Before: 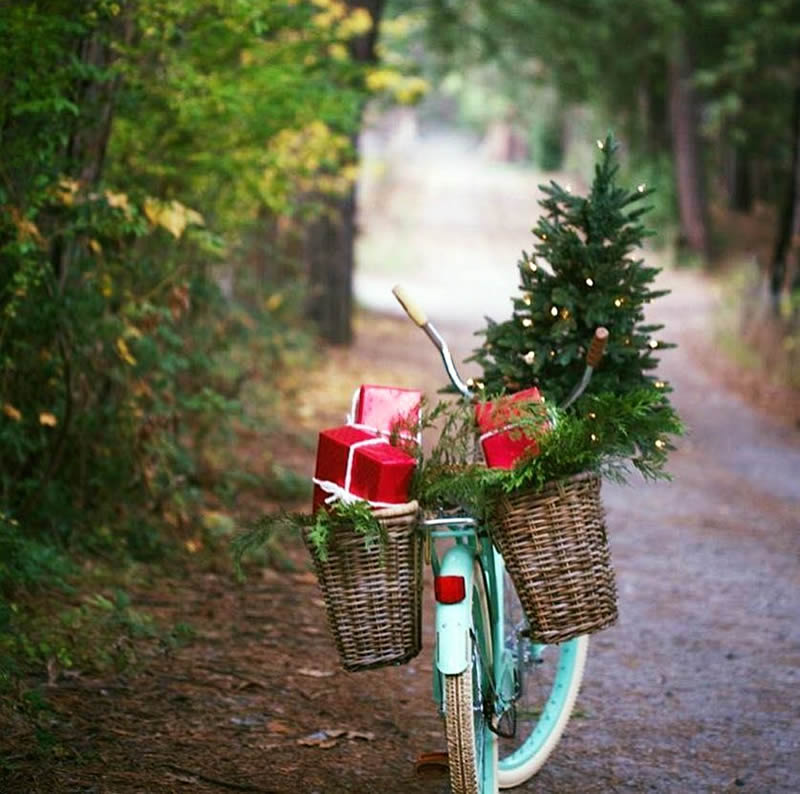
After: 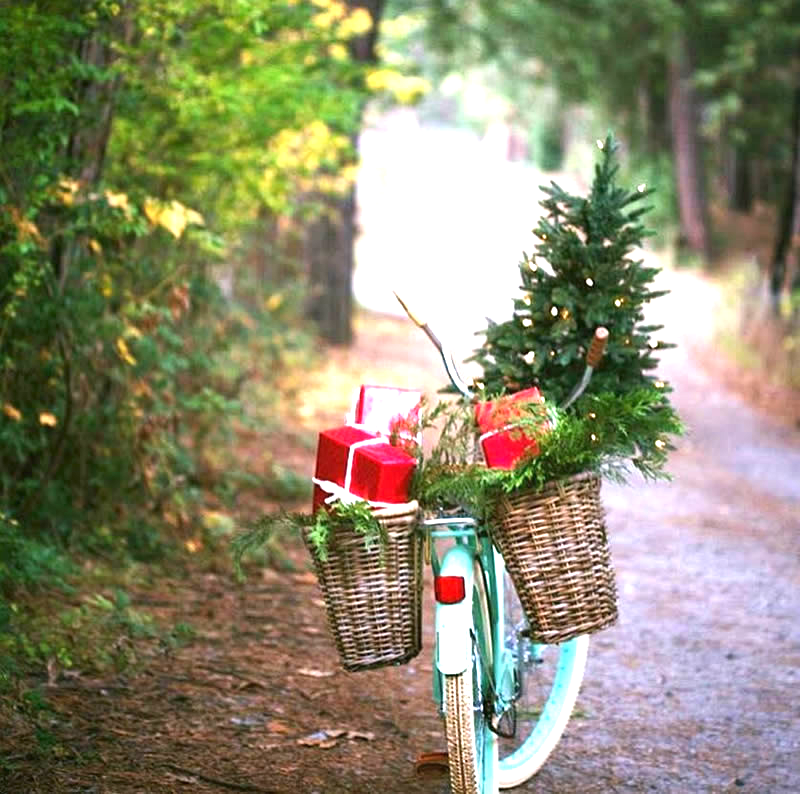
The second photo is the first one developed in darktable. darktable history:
exposure: black level correction 0, exposure 1.173 EV, compensate exposure bias true, compensate highlight preservation false
white balance: red 1.009, blue 1.027
